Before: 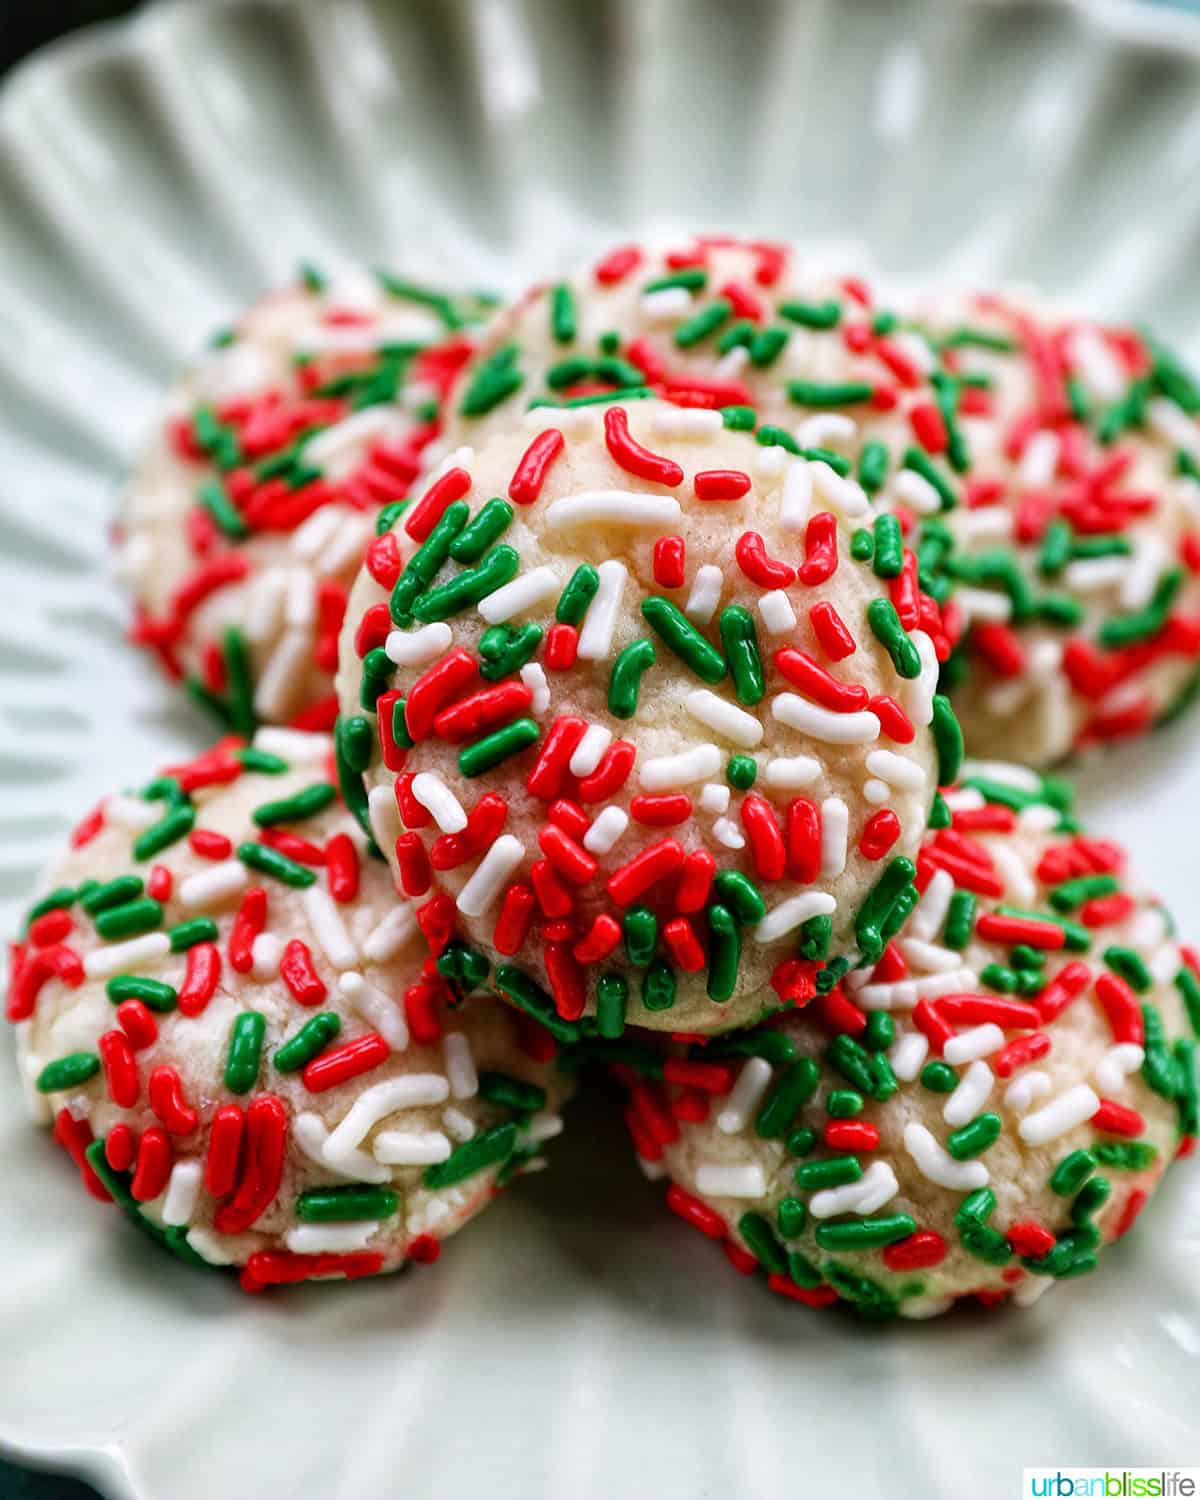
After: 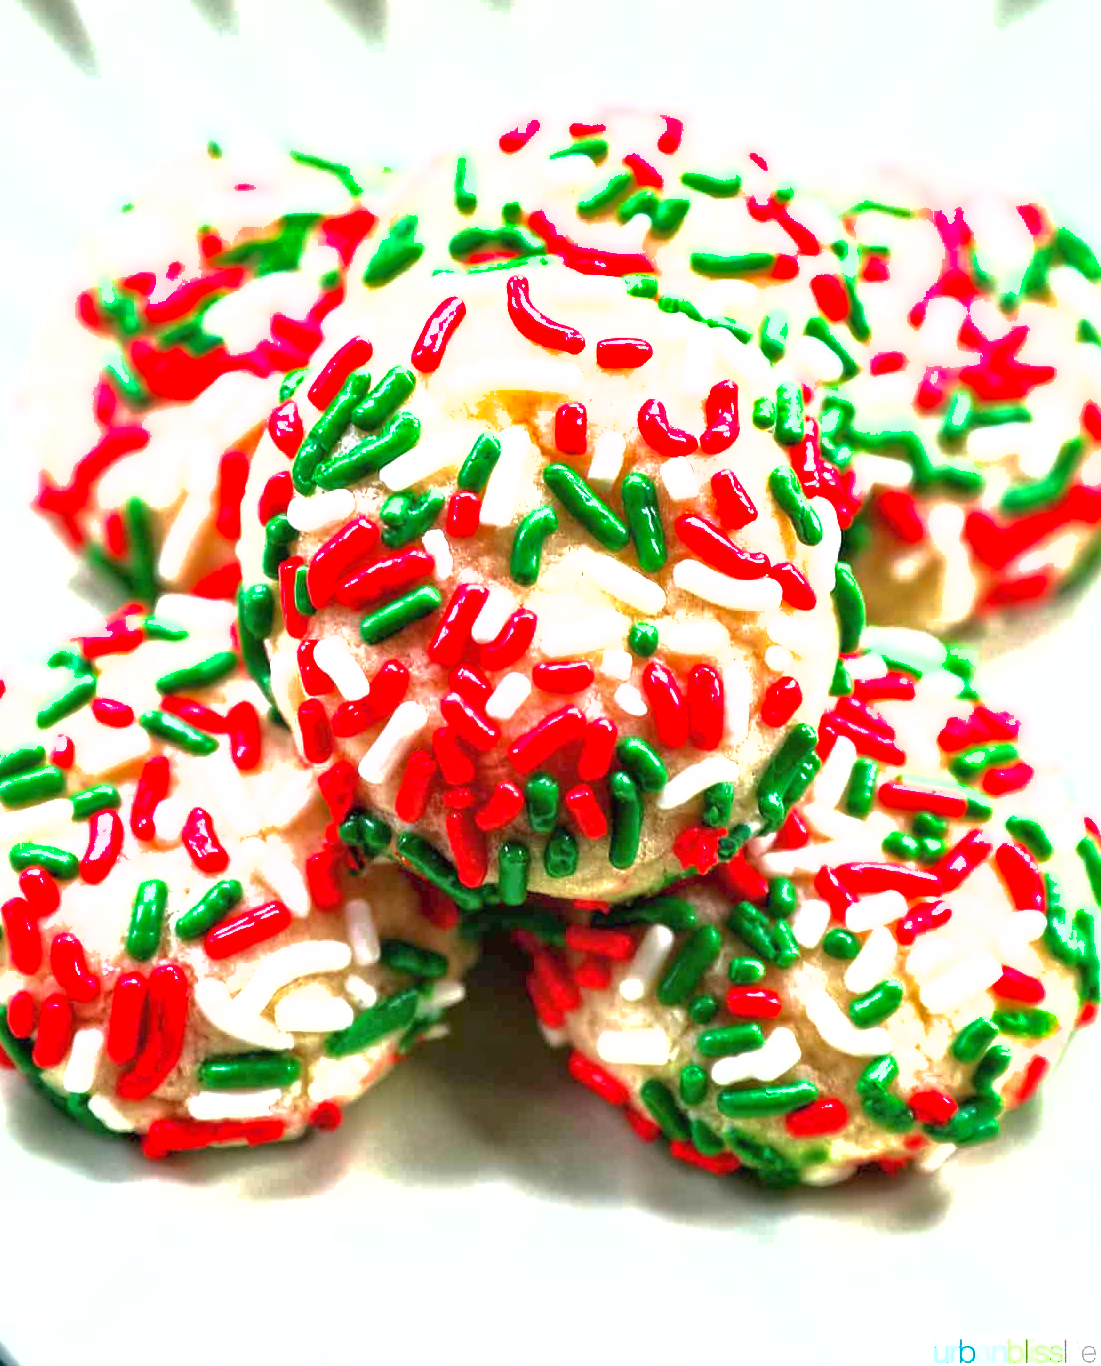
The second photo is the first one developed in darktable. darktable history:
crop and rotate: left 8.176%, top 8.88%
shadows and highlights: on, module defaults
exposure: black level correction 0, exposure 1.742 EV, compensate exposure bias true, compensate highlight preservation false
